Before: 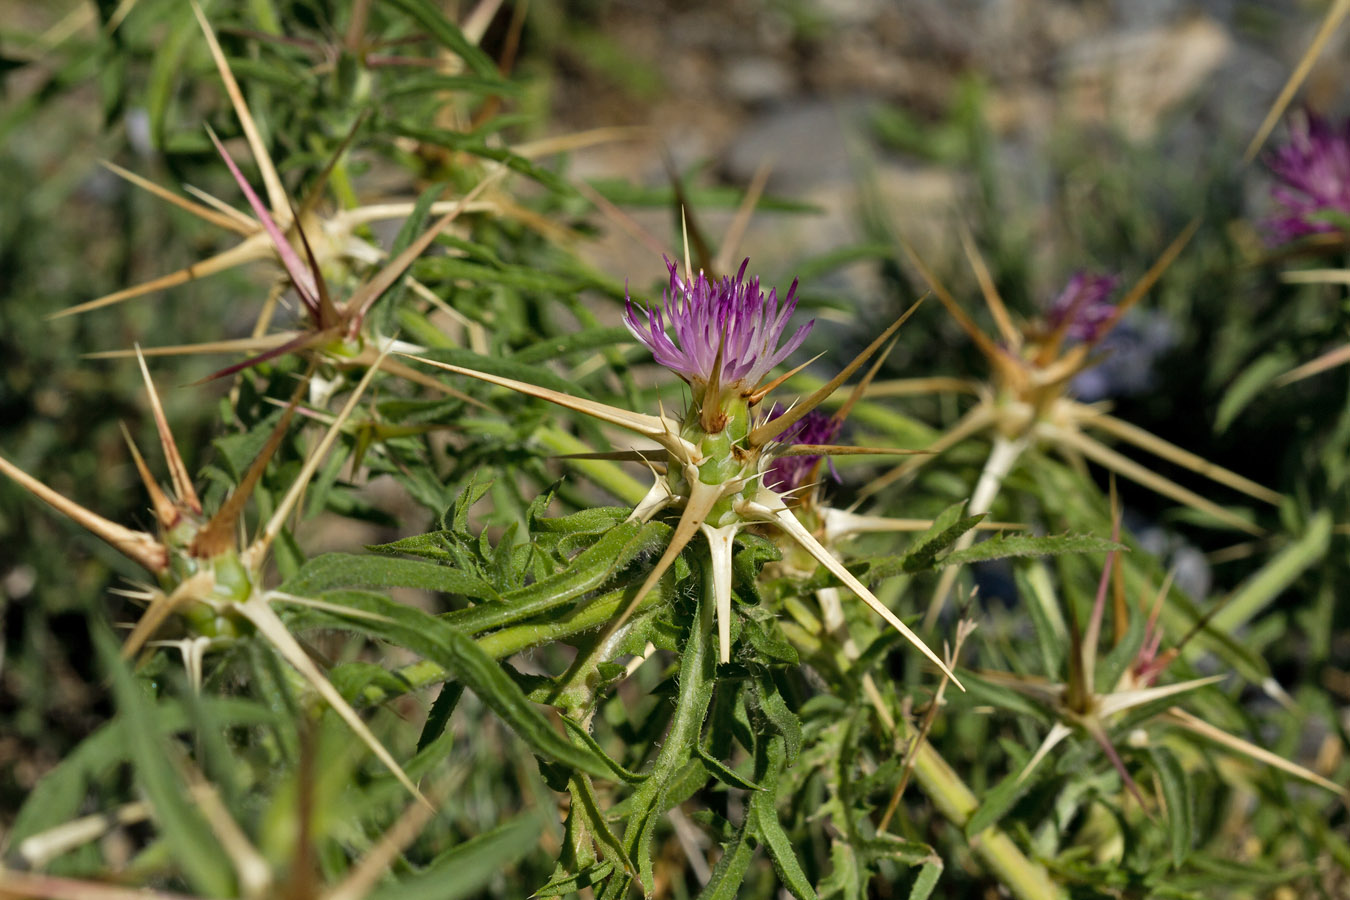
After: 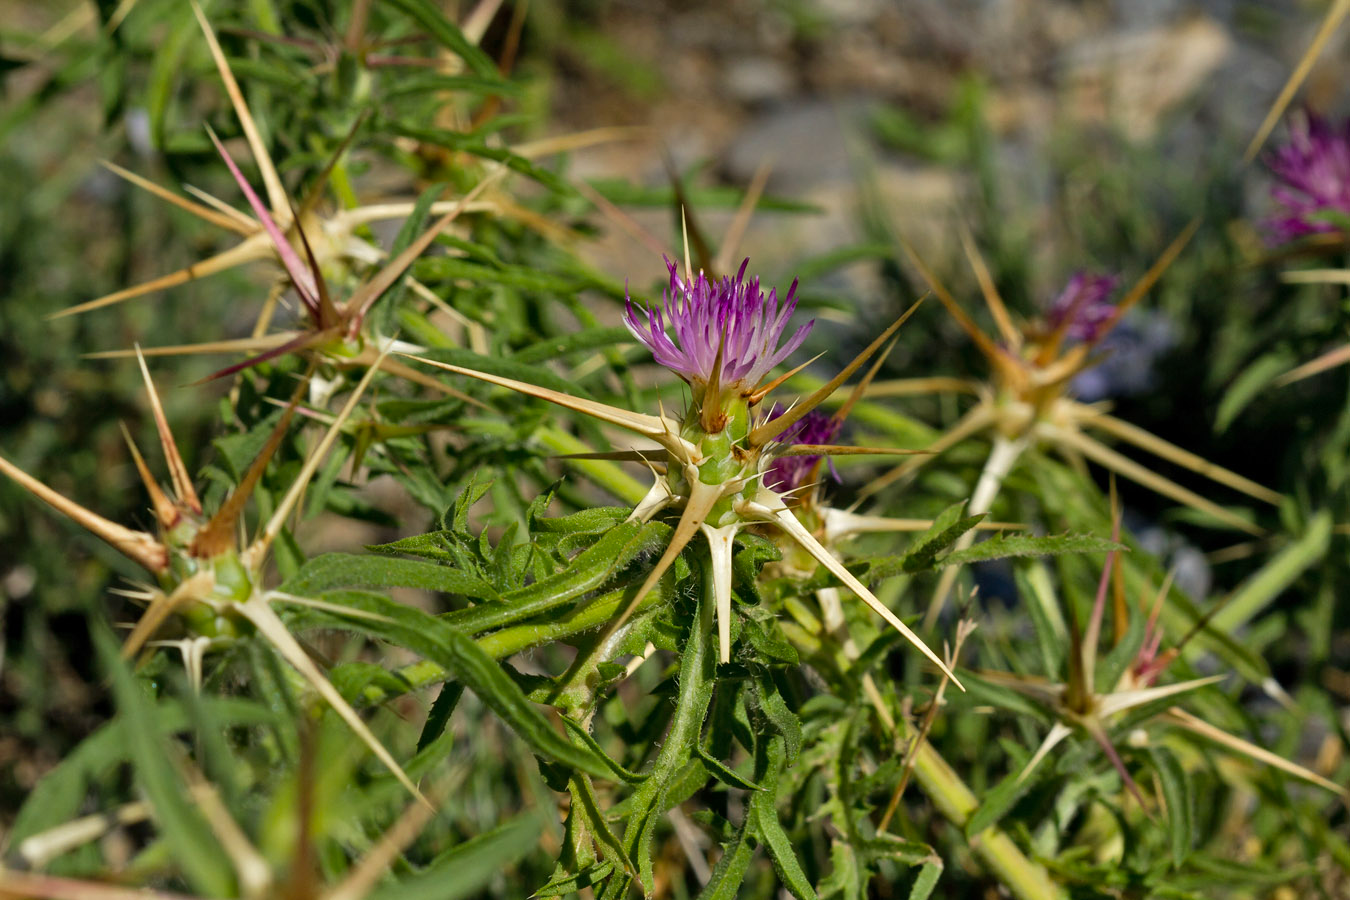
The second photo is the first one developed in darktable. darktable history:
contrast brightness saturation: saturation 0.175
